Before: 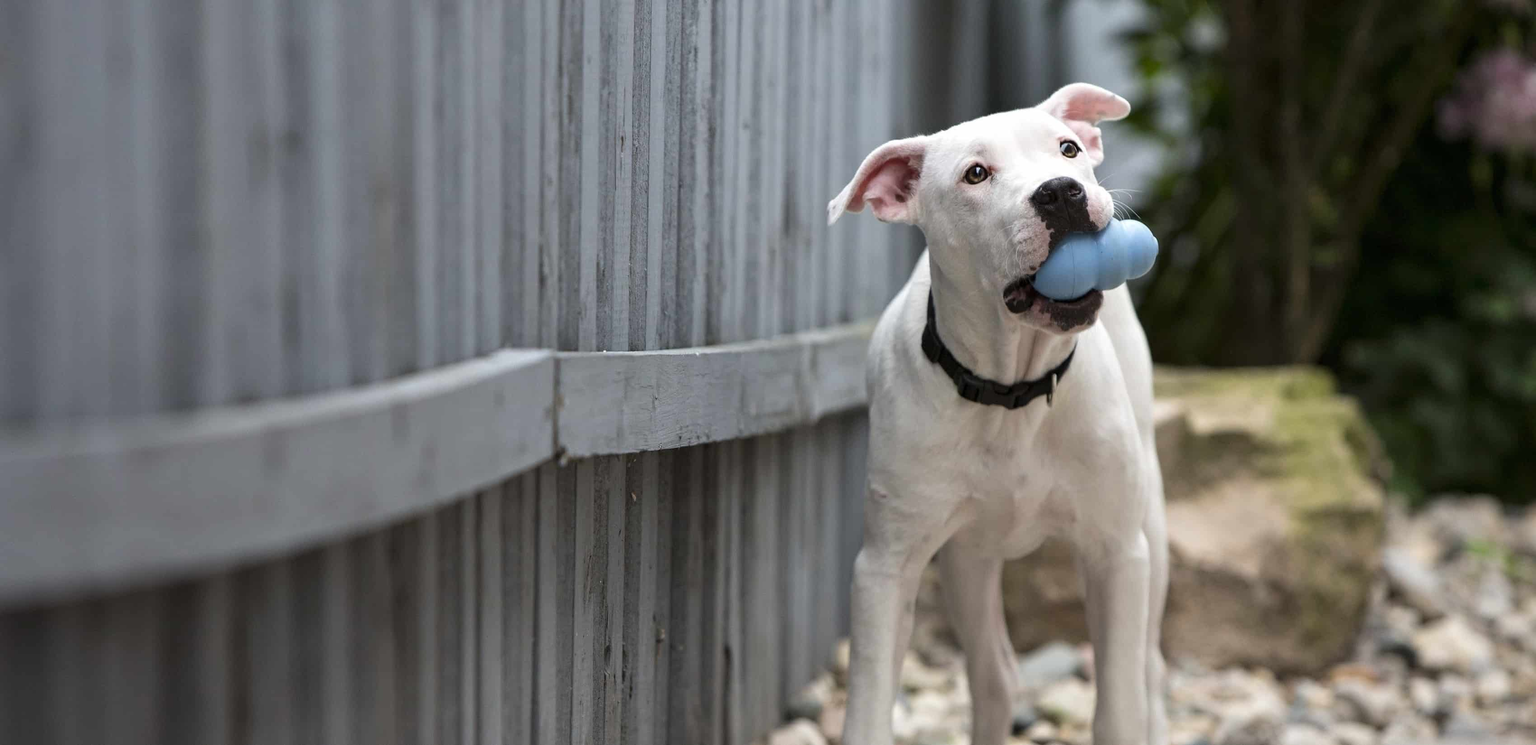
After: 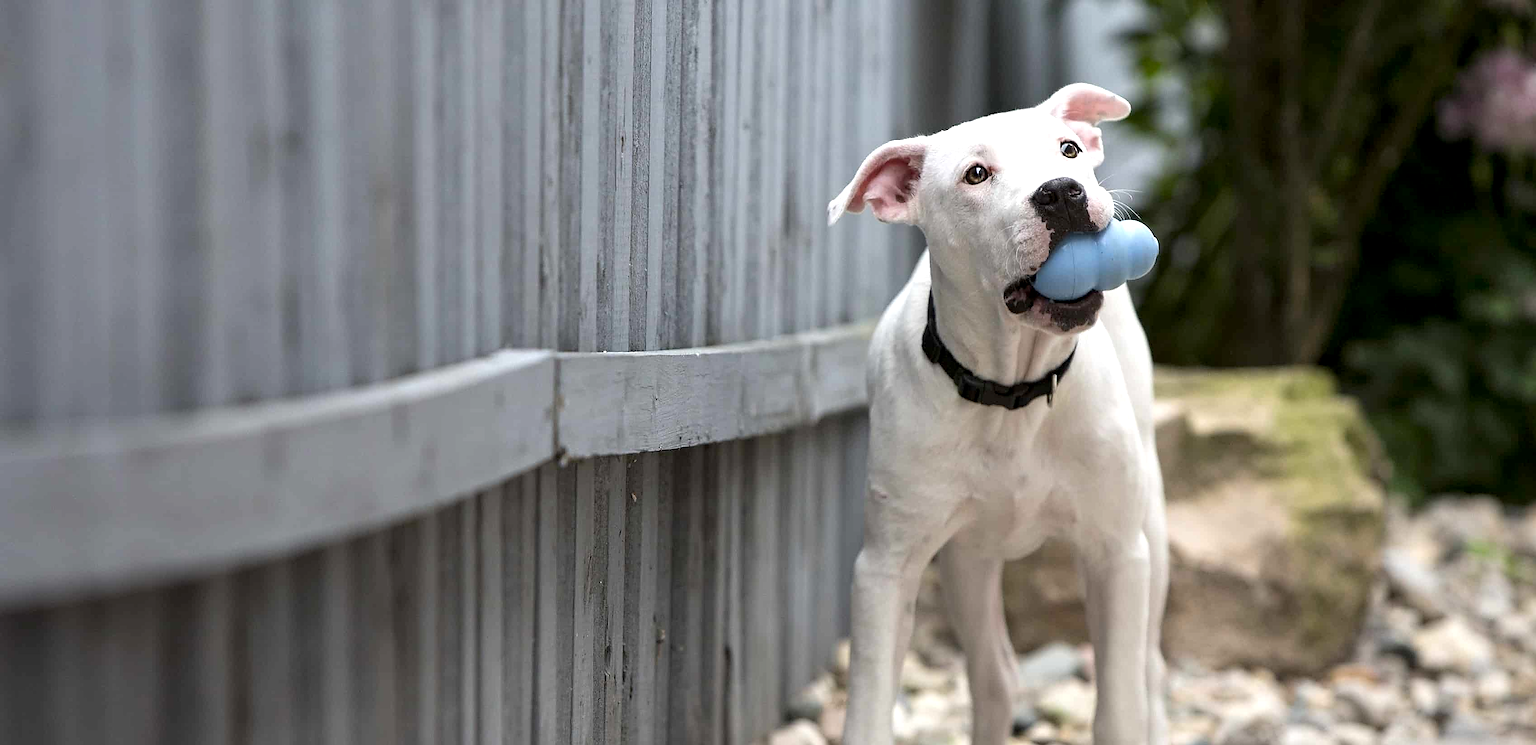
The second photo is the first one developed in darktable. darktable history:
sharpen: radius 1.38, amount 1.262, threshold 0.703
exposure: black level correction 0.003, exposure 0.389 EV, compensate highlight preservation false
